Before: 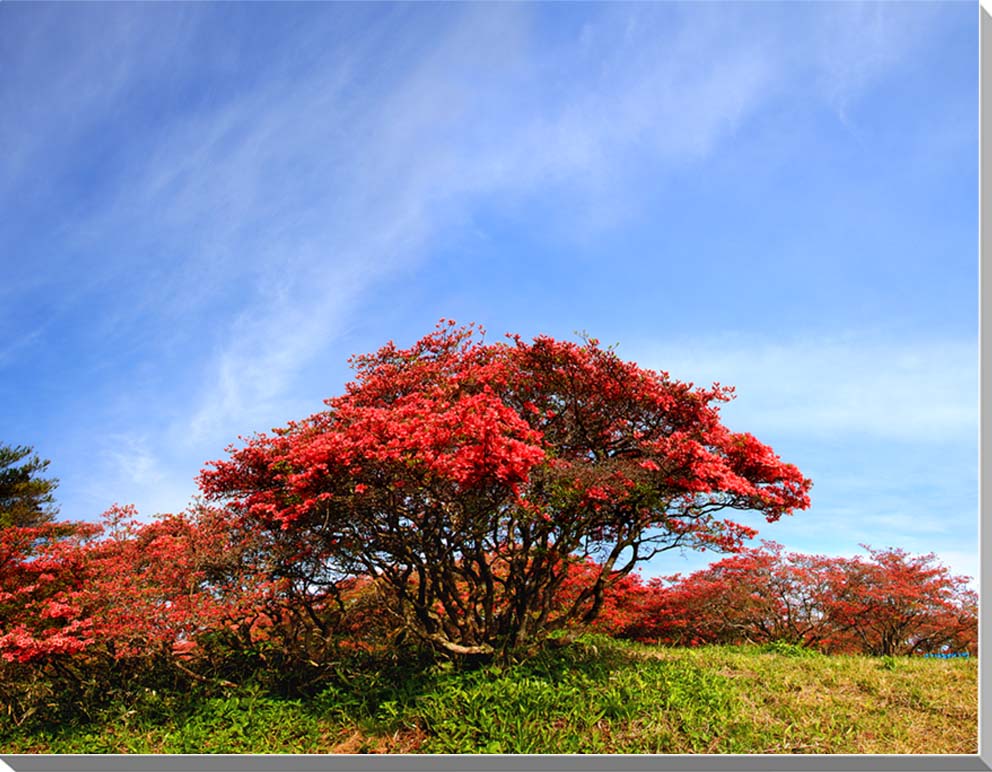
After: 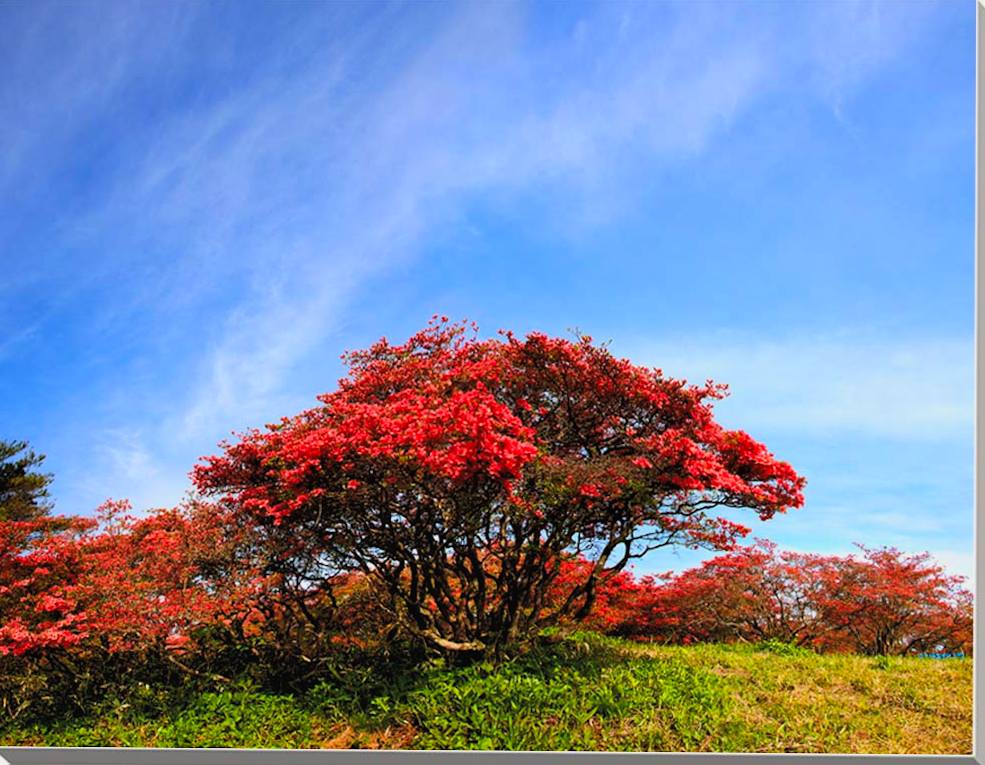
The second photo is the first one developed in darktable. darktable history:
lowpass: radius 0.1, contrast 0.85, saturation 1.1, unbound 0
tone curve: curves: ch0 [(0, 0) (0.118, 0.034) (0.182, 0.124) (0.265, 0.214) (0.504, 0.508) (0.783, 0.825) (1, 1)], color space Lab, linked channels, preserve colors none
rotate and perspective: rotation 0.192°, lens shift (horizontal) -0.015, crop left 0.005, crop right 0.996, crop top 0.006, crop bottom 0.99
haze removal: compatibility mode true, adaptive false
